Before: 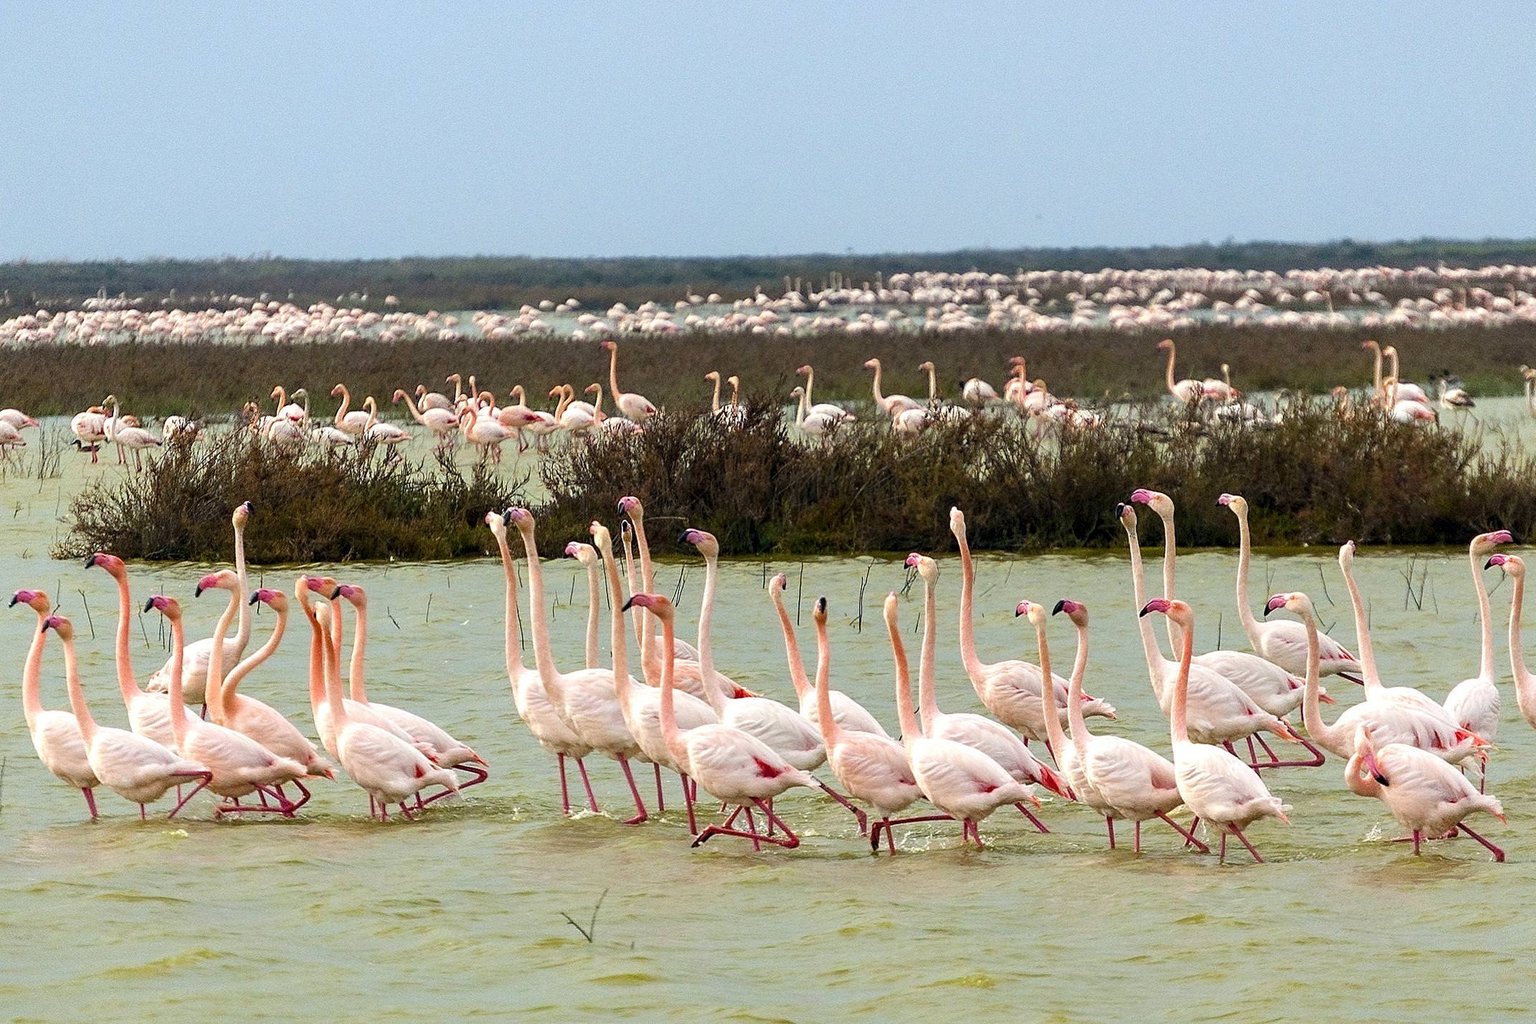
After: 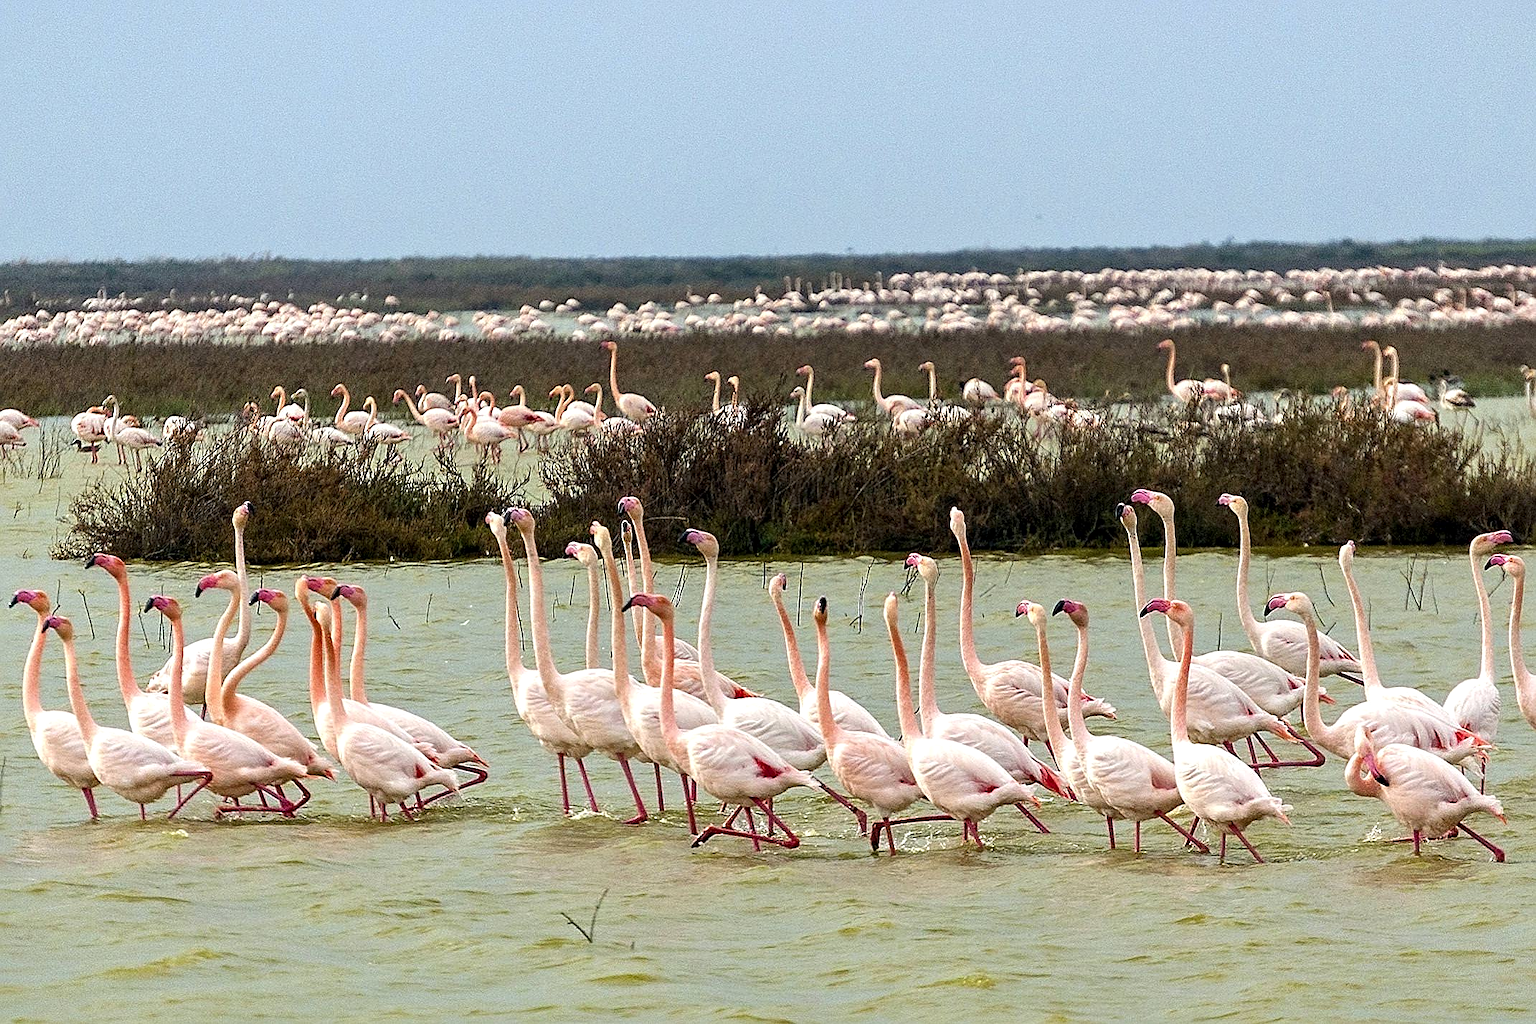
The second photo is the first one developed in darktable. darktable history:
local contrast: mode bilateral grid, contrast 30, coarseness 25, midtone range 0.2
sharpen: on, module defaults
